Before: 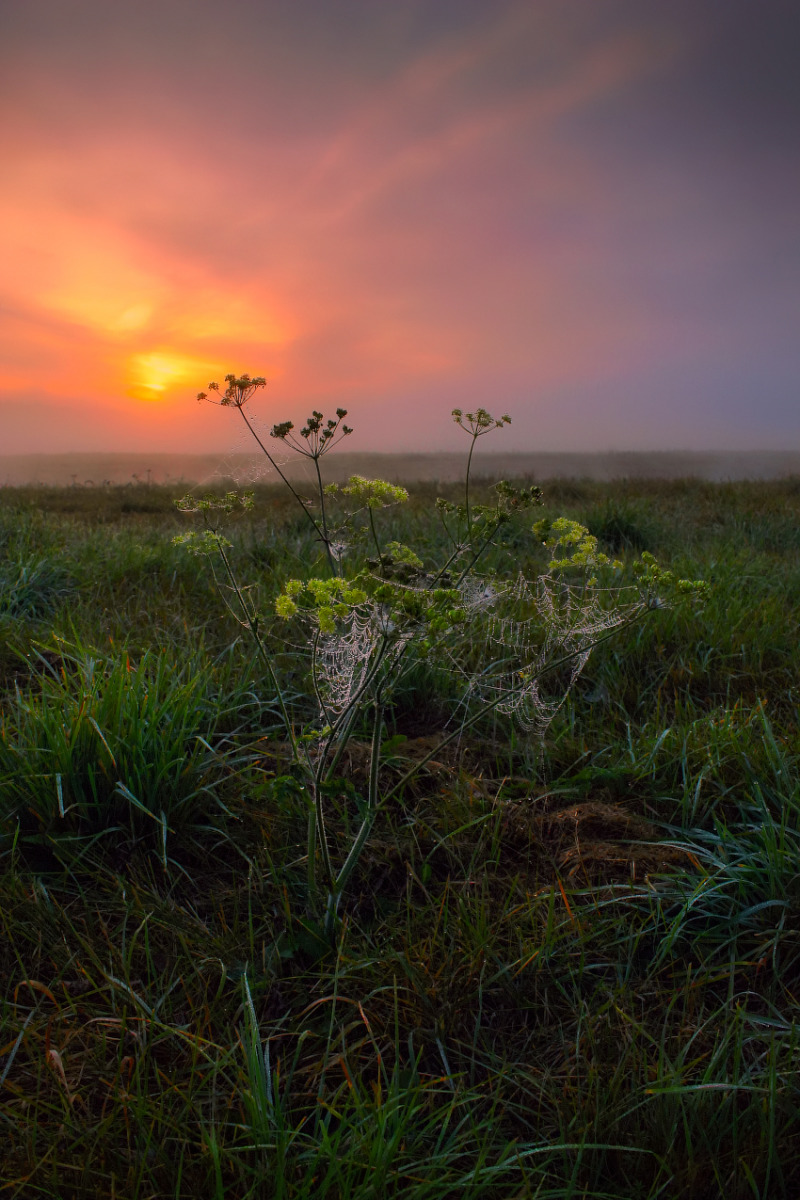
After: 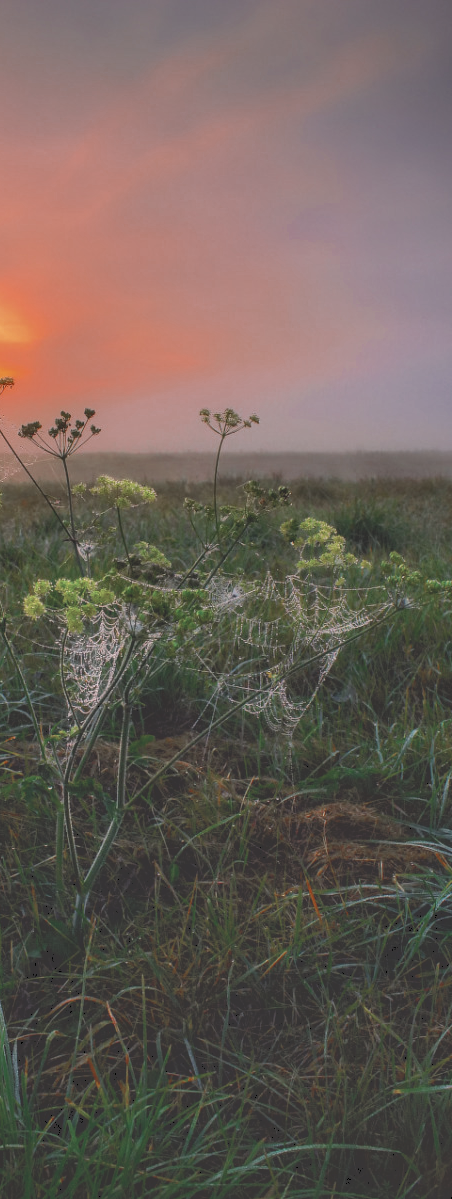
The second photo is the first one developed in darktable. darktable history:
color zones: curves: ch0 [(0, 0.5) (0.125, 0.4) (0.25, 0.5) (0.375, 0.4) (0.5, 0.4) (0.625, 0.35) (0.75, 0.35) (0.875, 0.5)]; ch1 [(0, 0.35) (0.125, 0.45) (0.25, 0.35) (0.375, 0.35) (0.5, 0.35) (0.625, 0.35) (0.75, 0.45) (0.875, 0.35)]; ch2 [(0, 0.6) (0.125, 0.5) (0.25, 0.5) (0.375, 0.6) (0.5, 0.6) (0.625, 0.5) (0.75, 0.5) (0.875, 0.5)]
local contrast: highlights 61%, detail 143%, midtone range 0.429
tone curve: curves: ch0 [(0, 0) (0.003, 0.238) (0.011, 0.238) (0.025, 0.242) (0.044, 0.256) (0.069, 0.277) (0.1, 0.294) (0.136, 0.315) (0.177, 0.345) (0.224, 0.379) (0.277, 0.419) (0.335, 0.463) (0.399, 0.511) (0.468, 0.566) (0.543, 0.627) (0.623, 0.687) (0.709, 0.75) (0.801, 0.824) (0.898, 0.89) (1, 1)], color space Lab, independent channels
crop: left 31.505%, top 0.009%, right 11.888%
